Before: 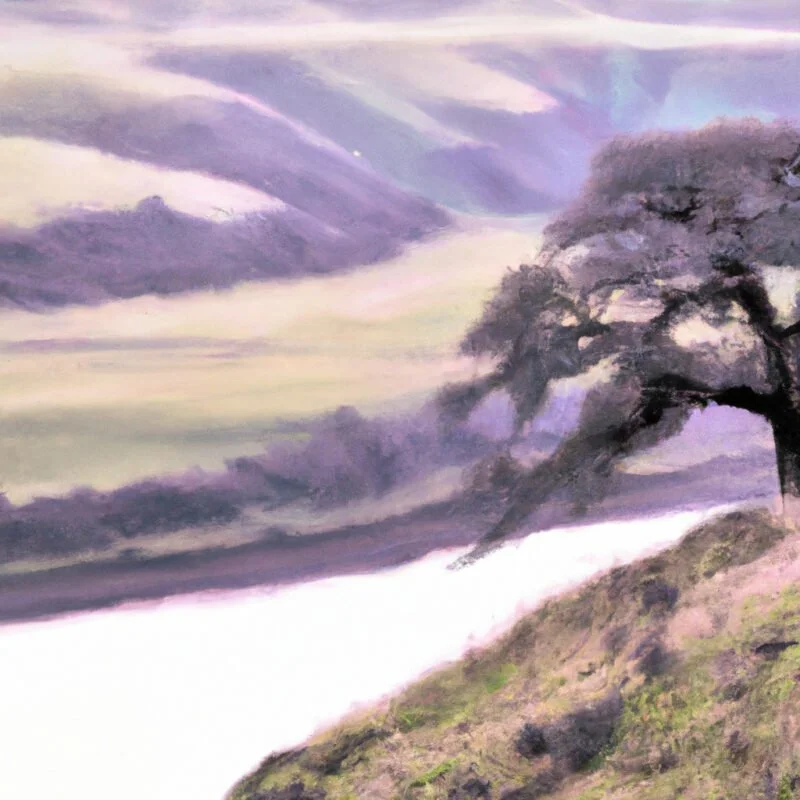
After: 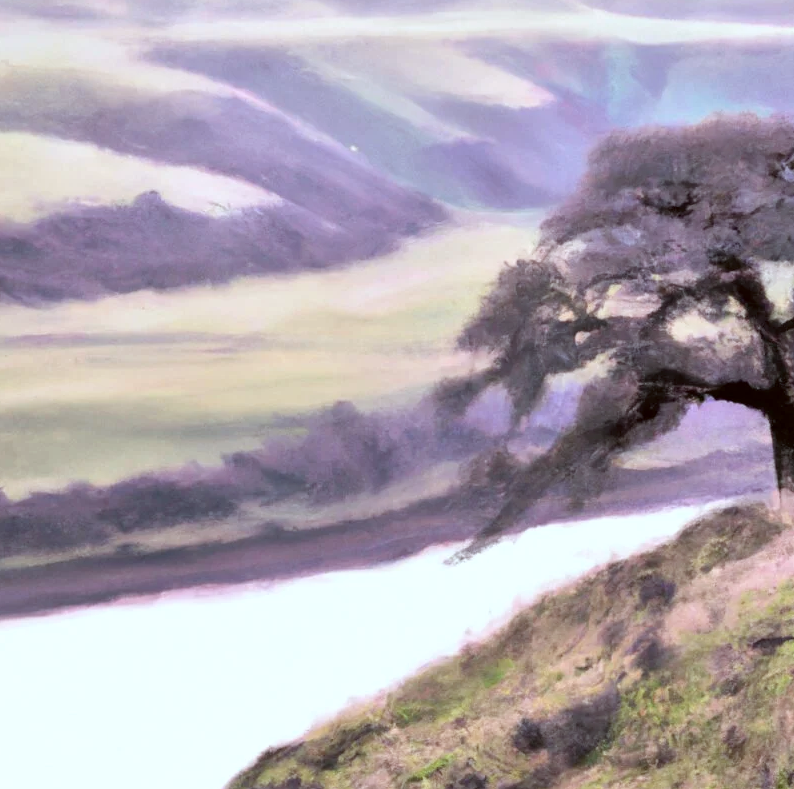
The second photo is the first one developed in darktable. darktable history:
color correction: highlights a* -4.87, highlights b* -3.96, shadows a* 4.07, shadows b* 4.31
crop: left 0.45%, top 0.665%, right 0.2%, bottom 0.6%
tone curve: color space Lab, independent channels, preserve colors none
